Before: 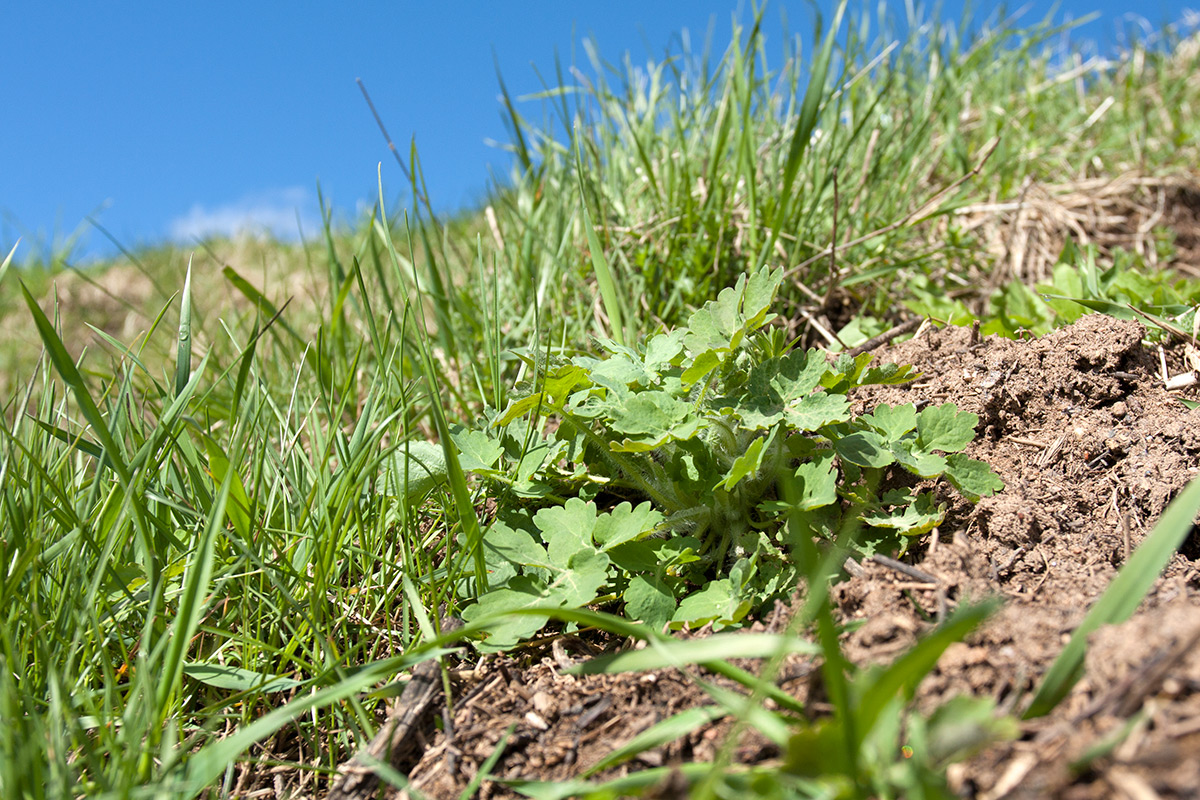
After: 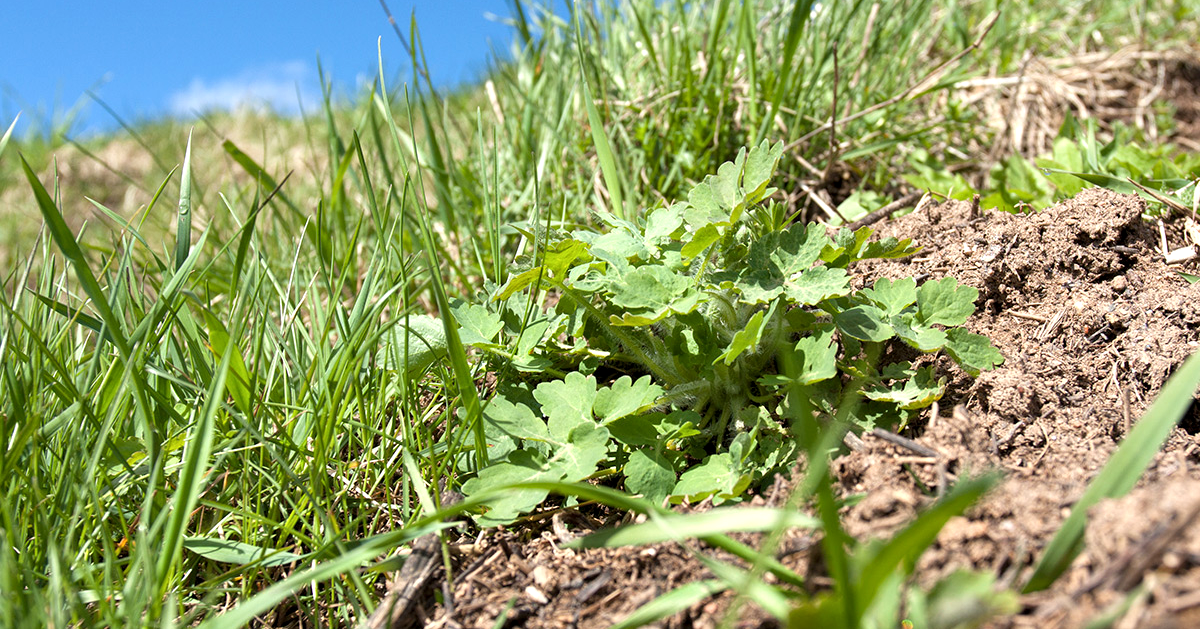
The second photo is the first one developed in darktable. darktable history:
crop and rotate: top 15.832%, bottom 5.524%
exposure: exposure 0.203 EV, compensate exposure bias true, compensate highlight preservation false
local contrast: highlights 107%, shadows 101%, detail 120%, midtone range 0.2
